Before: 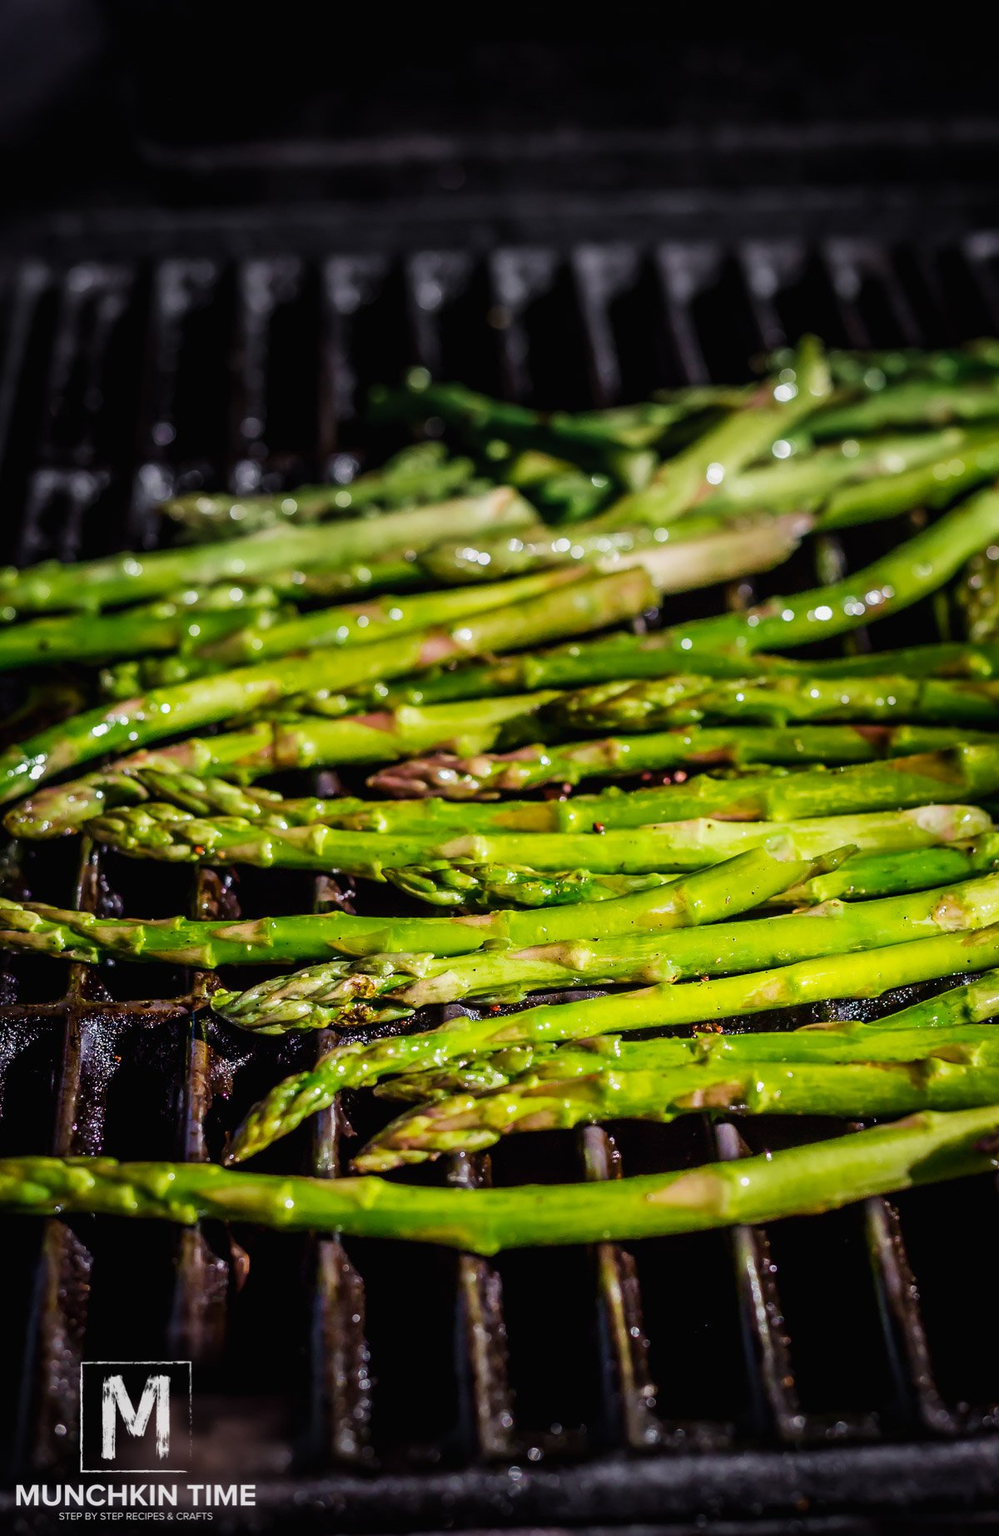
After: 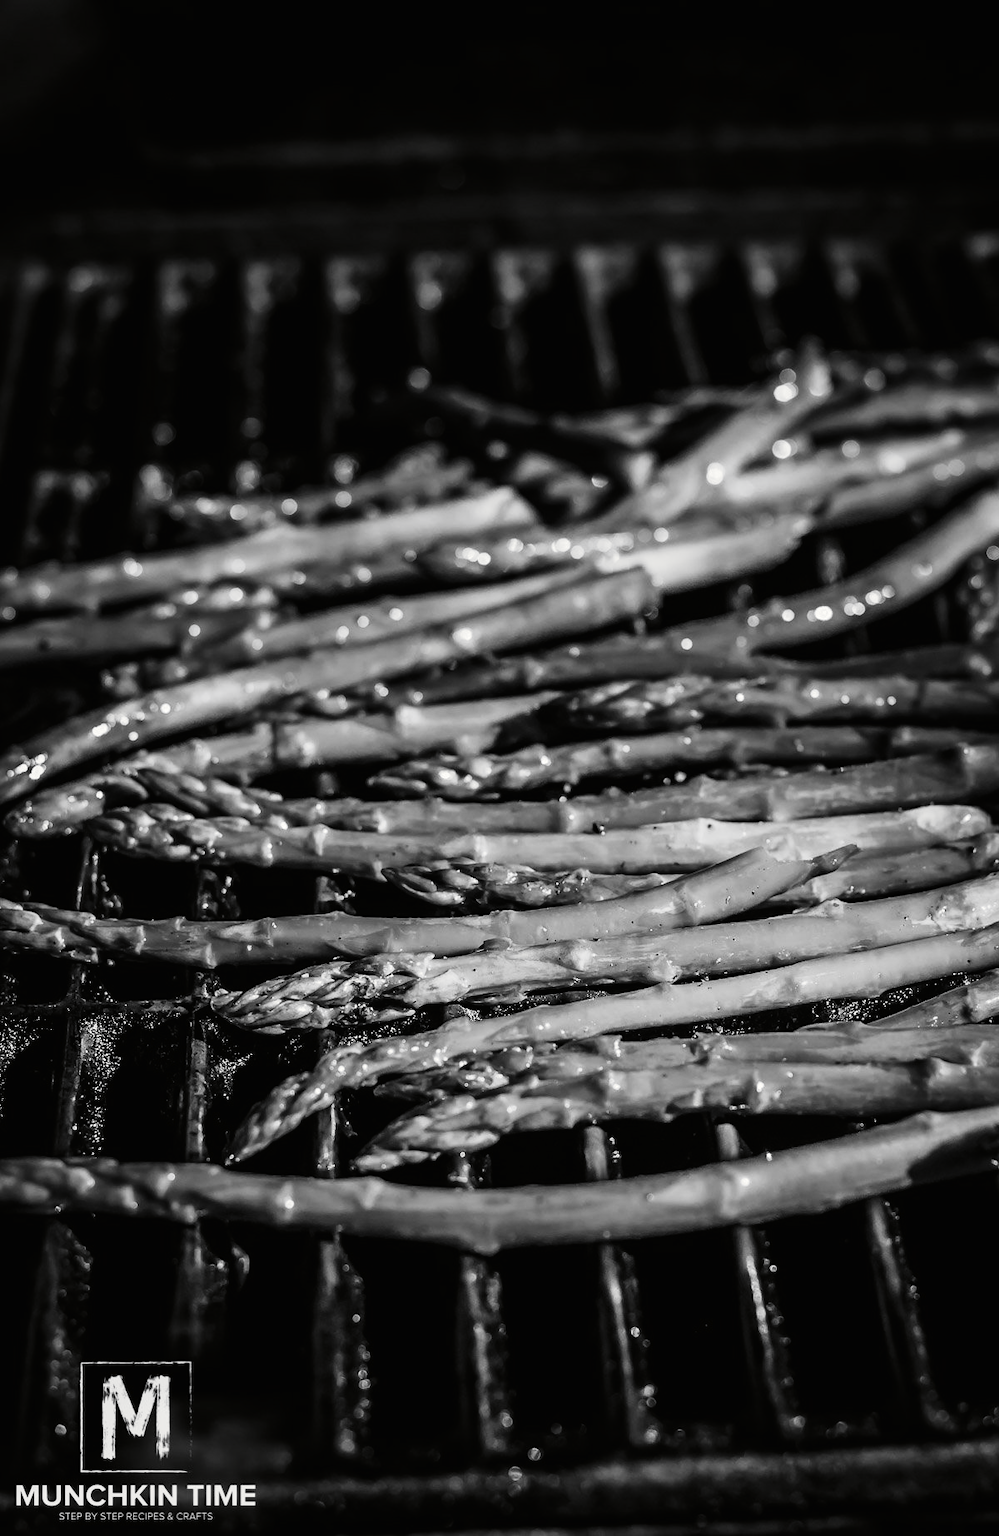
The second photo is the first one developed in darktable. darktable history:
tone curve: curves: ch0 [(0, 0) (0.003, 0.008) (0.011, 0.008) (0.025, 0.011) (0.044, 0.017) (0.069, 0.029) (0.1, 0.045) (0.136, 0.067) (0.177, 0.103) (0.224, 0.151) (0.277, 0.21) (0.335, 0.285) (0.399, 0.37) (0.468, 0.462) (0.543, 0.568) (0.623, 0.679) (0.709, 0.79) (0.801, 0.876) (0.898, 0.936) (1, 1)], preserve colors none
color look up table: target L [92.35, 81.33, 86.7, 78.8, 69.61, 58.12, 59.92, 56.57, 43.19, 50.83, 18.94, 200.82, 95.84, 78.07, 73.19, 76.98, 53.09, 56.32, 57.35, 49.64, 51.49, 46.7, 43.73, 19.55, 13.71, 19.55, 1.645, 91.64, 85.63, 76.61, 71.1, 62.97, 72.21, 59.92, 65.24, 43.19, 41.83, 38.86, 42.92, 18, 6.319, 100.33, 80.97, 87.41, 88.82, 71.47, 53.98, 51.22, 10.27], target a [-0.003, 0, -0.002, -0.001, 0, 0.001 ×4, 0, 0, 0, -0.289, 0, 0.001, 0, 0.001, 0, 0.001 ×6, 0, 0.001, -0.153, -0.001, 0, -0.002, 0, 0.001, 0, 0.001 ×6, 0, 0, 0.001, -0.002, -0.003, -0.002, 0, 0.001, 0, 0], target b [0.024, 0.002, 0.024, 0.002, 0.002, -0.005 ×4, 0, 0.003, -0.001, 3.633, 0.002, -0.005, 0.002, -0.004, 0, -0.005, 0, -0.005, -0.005, -0.005, -0.004, -0.002, -0.004, 1.891, 0.001, 0.001, 0.023, 0.002, -0.005, 0.002, -0.005 ×4, -0.006, -0.005, -0.003, -0.001, -0.002, 0.023, 0.024, 0.024, 0.002, -0.004, 0, -0.002], num patches 49
